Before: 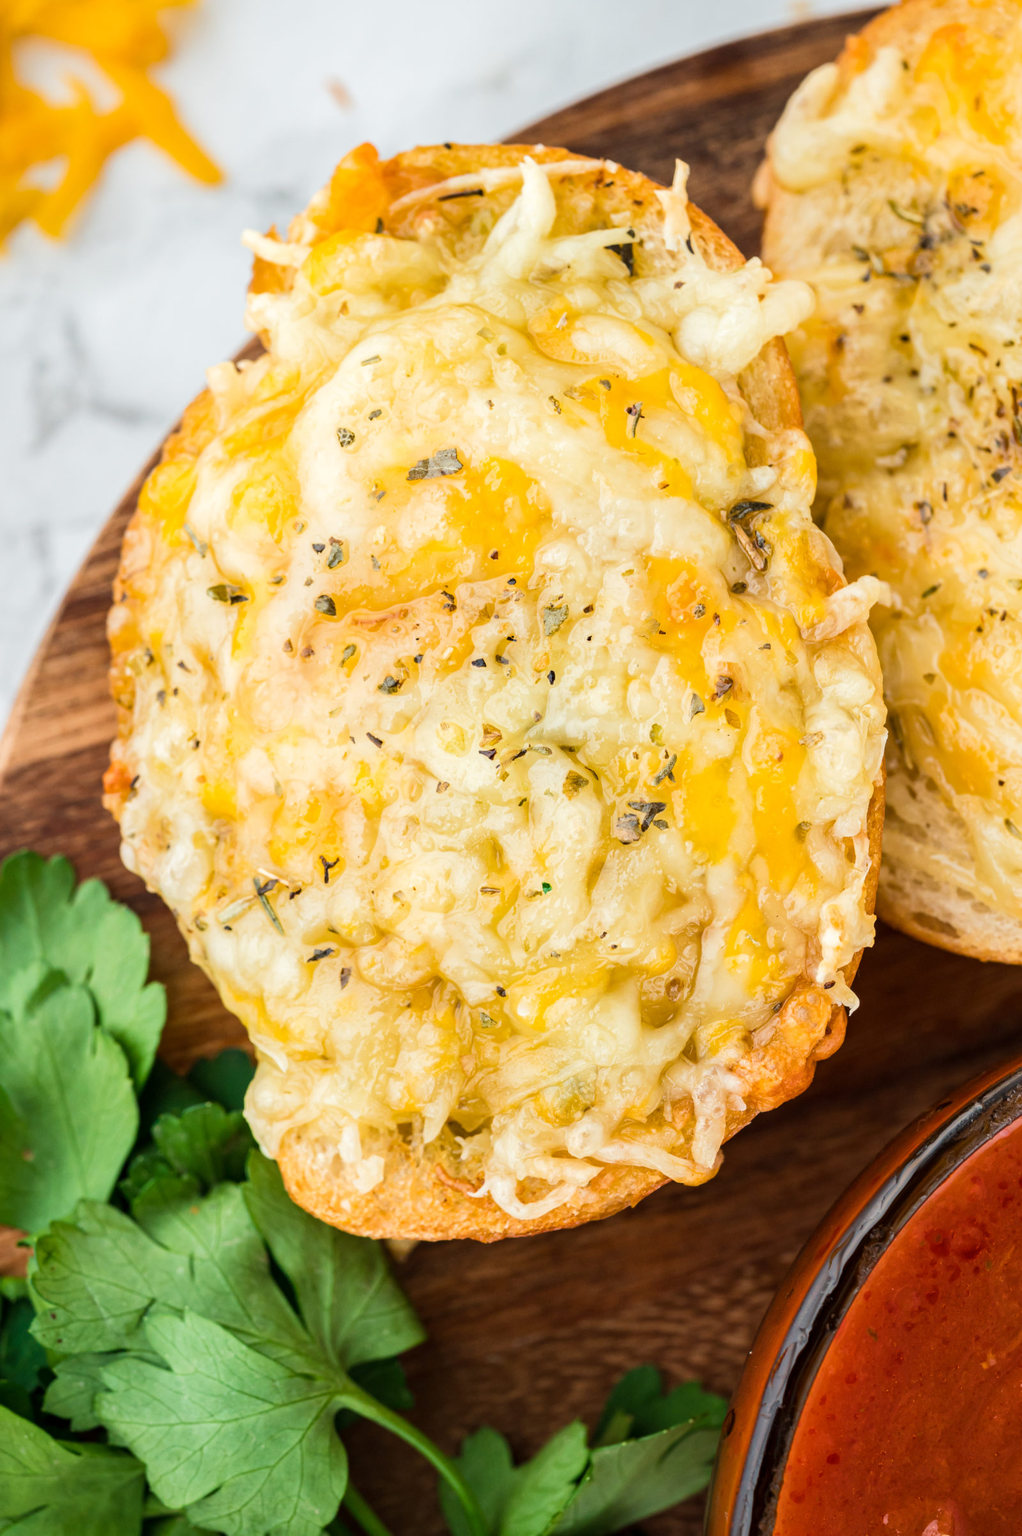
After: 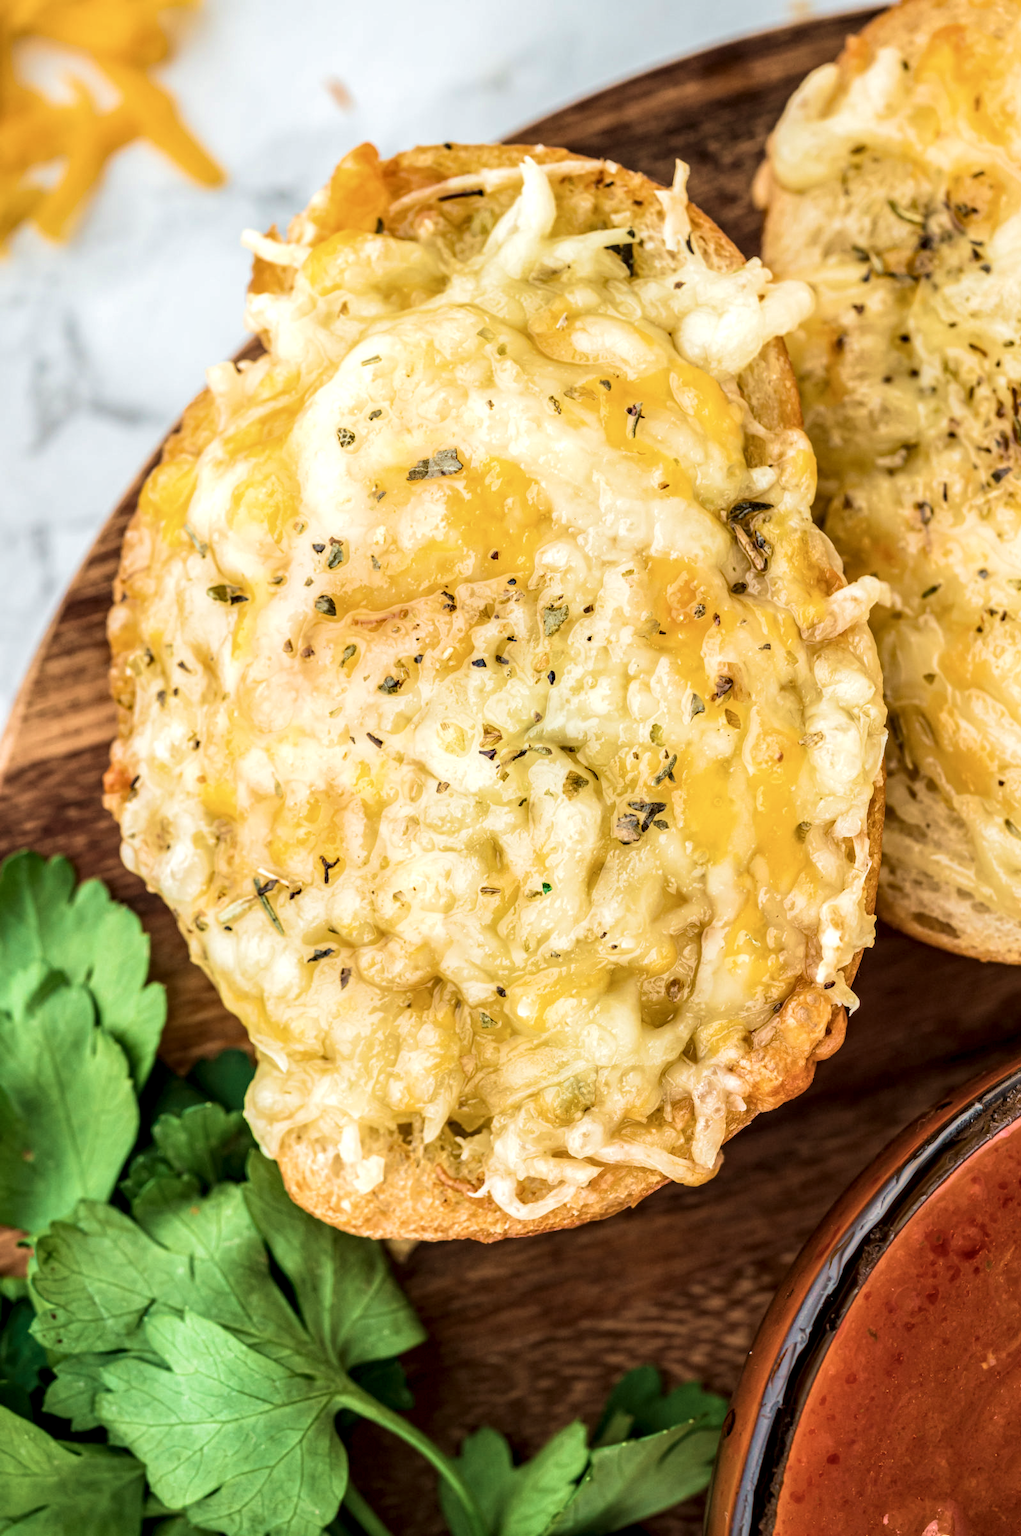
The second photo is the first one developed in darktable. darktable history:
color correction: highlights b* 0.051, saturation 0.868
velvia: strength 50.36%
local contrast: detail 150%
